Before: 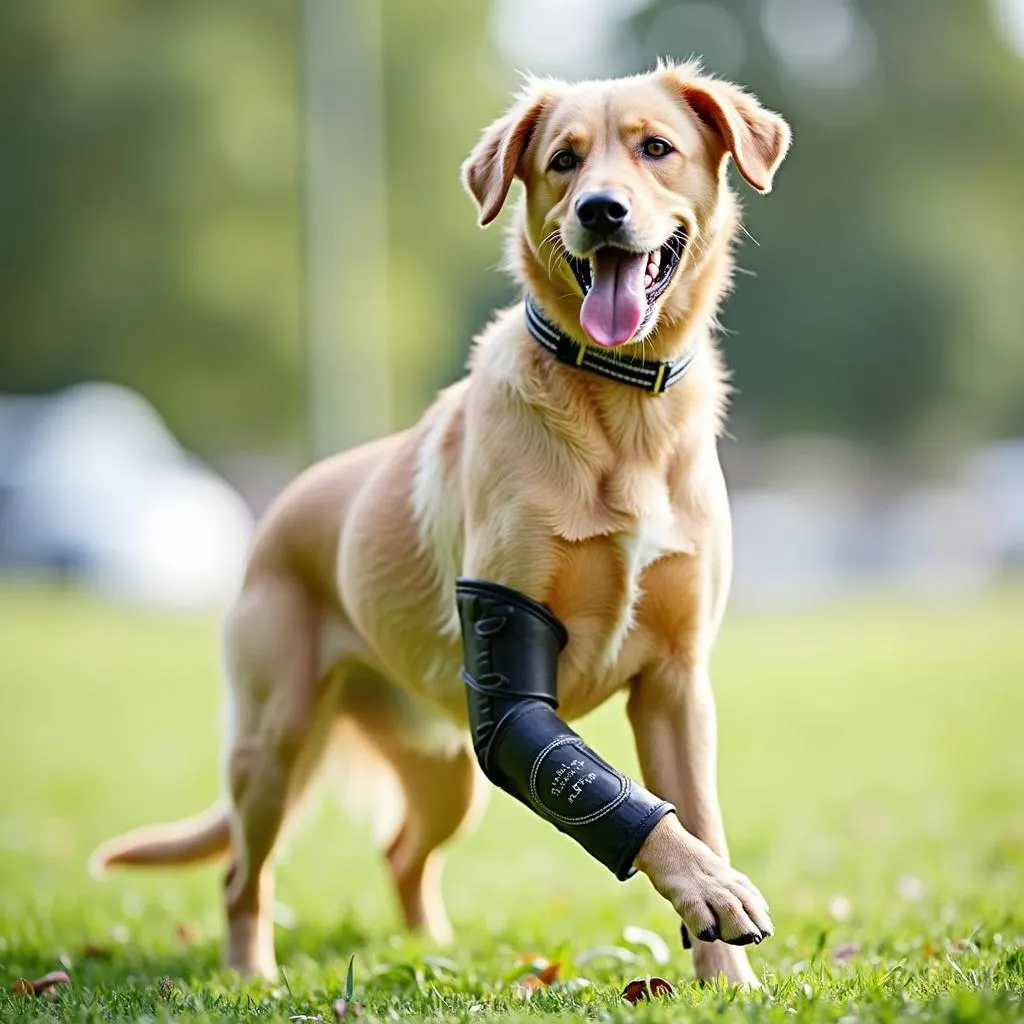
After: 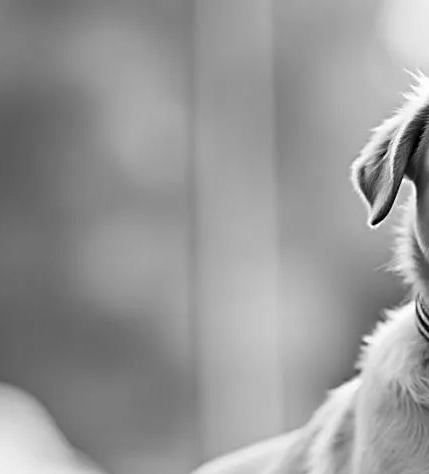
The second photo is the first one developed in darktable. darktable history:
monochrome: on, module defaults
crop and rotate: left 10.817%, top 0.062%, right 47.194%, bottom 53.626%
sharpen: radius 1.864, amount 0.398, threshold 1.271
